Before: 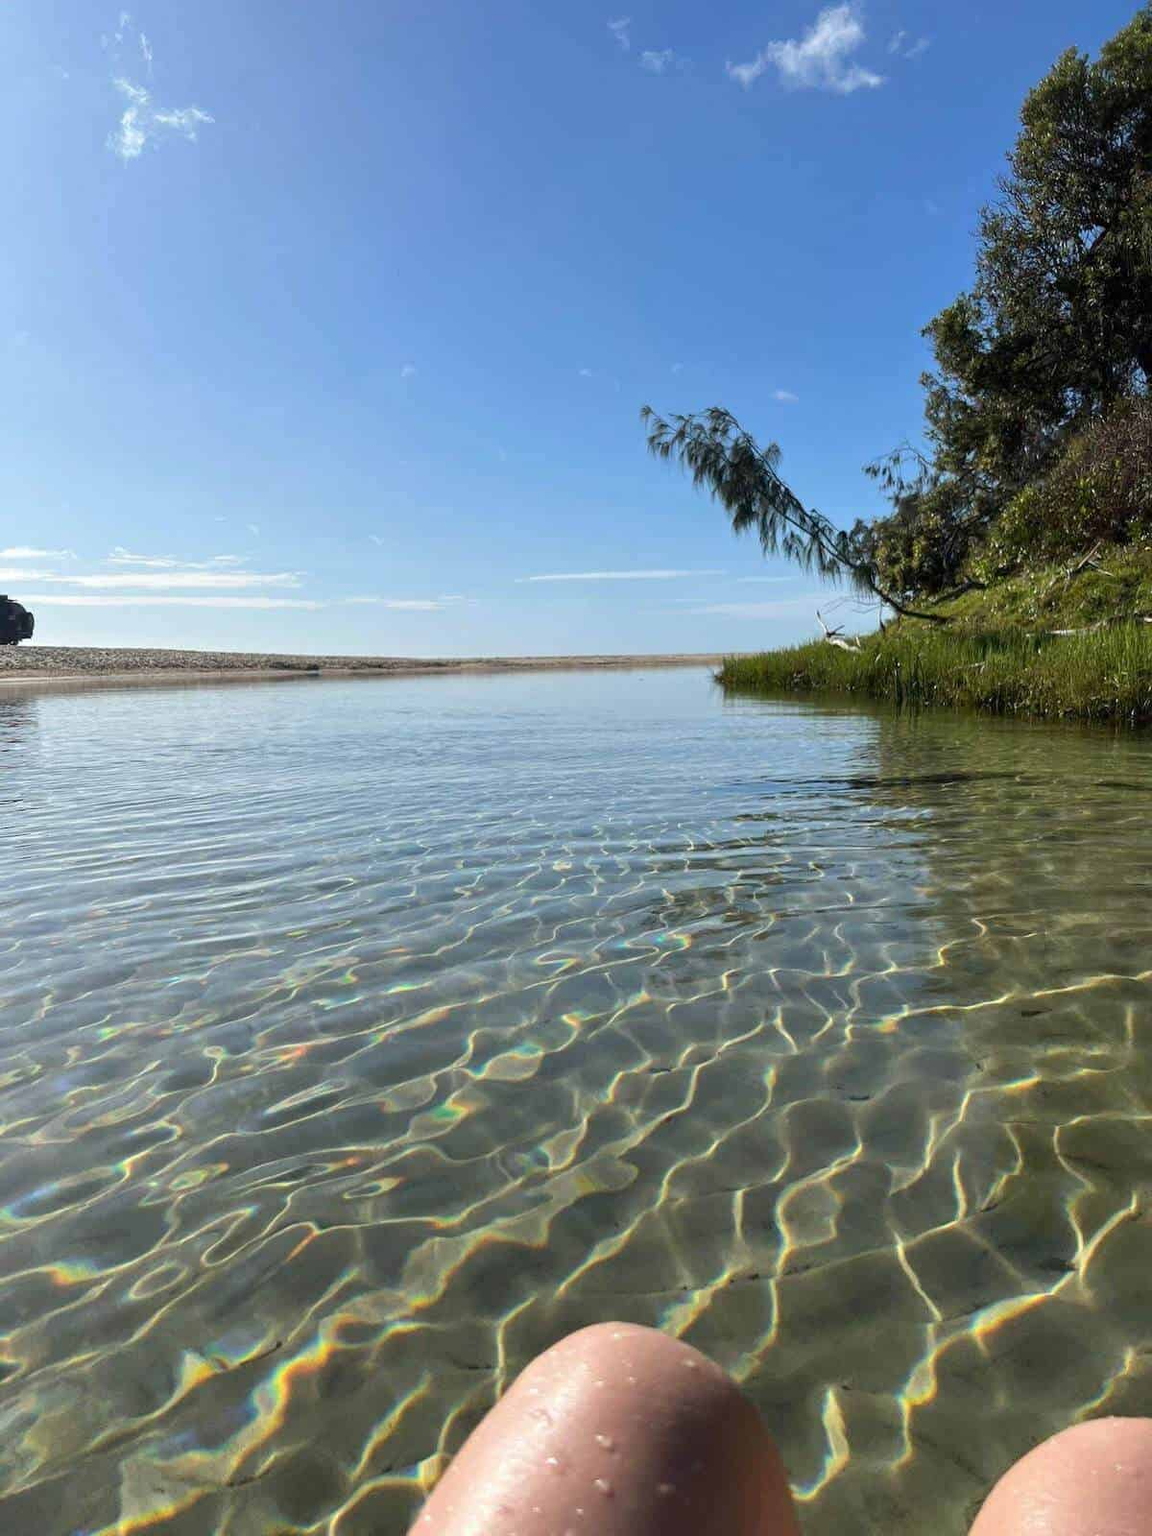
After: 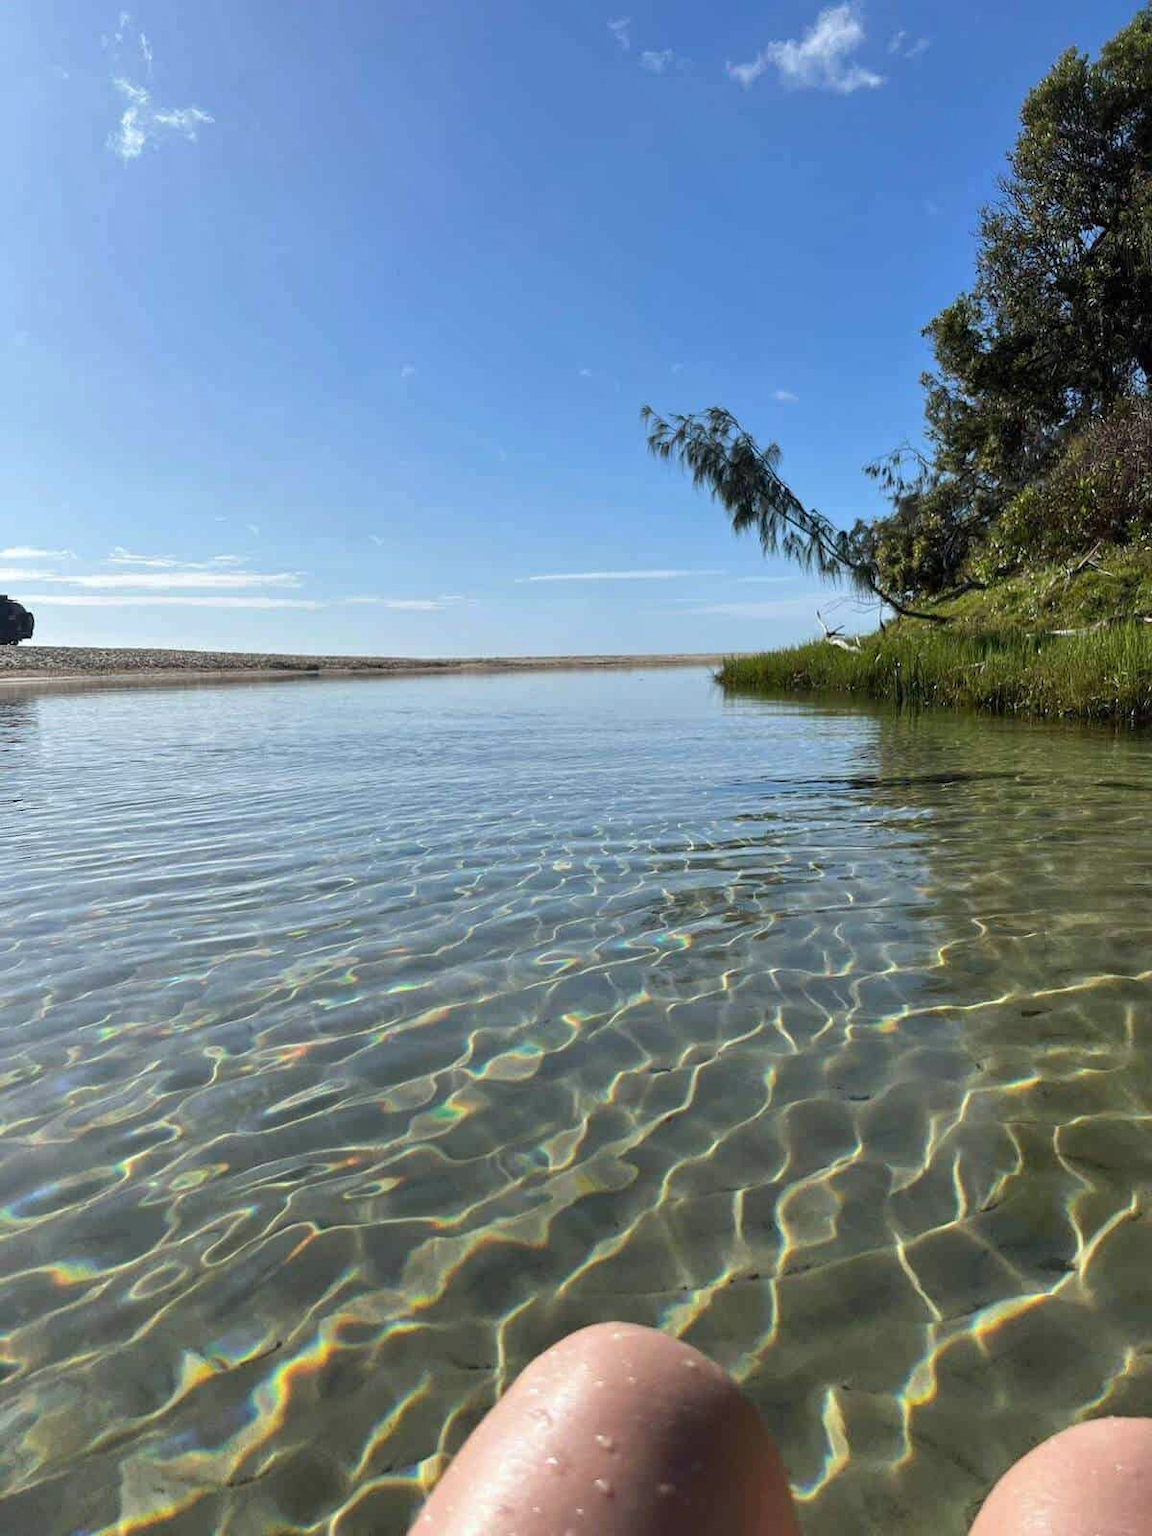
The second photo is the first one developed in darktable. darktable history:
shadows and highlights: radius 125.46, shadows 30.51, highlights -30.51, low approximation 0.01, soften with gaussian
white balance: red 0.988, blue 1.017
